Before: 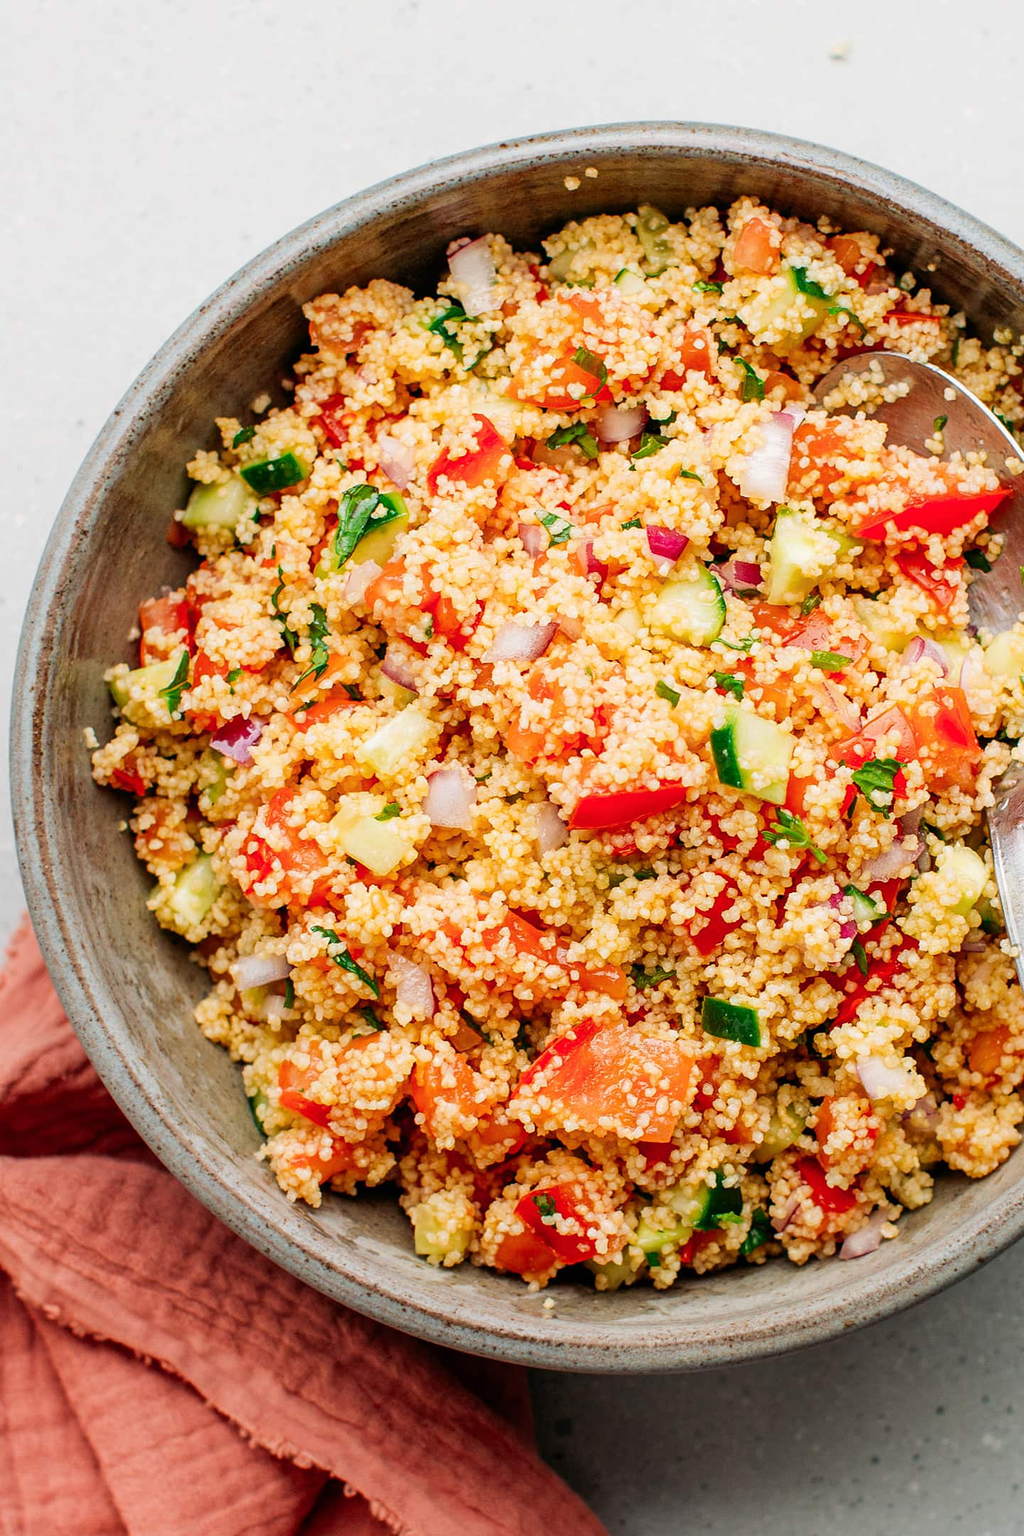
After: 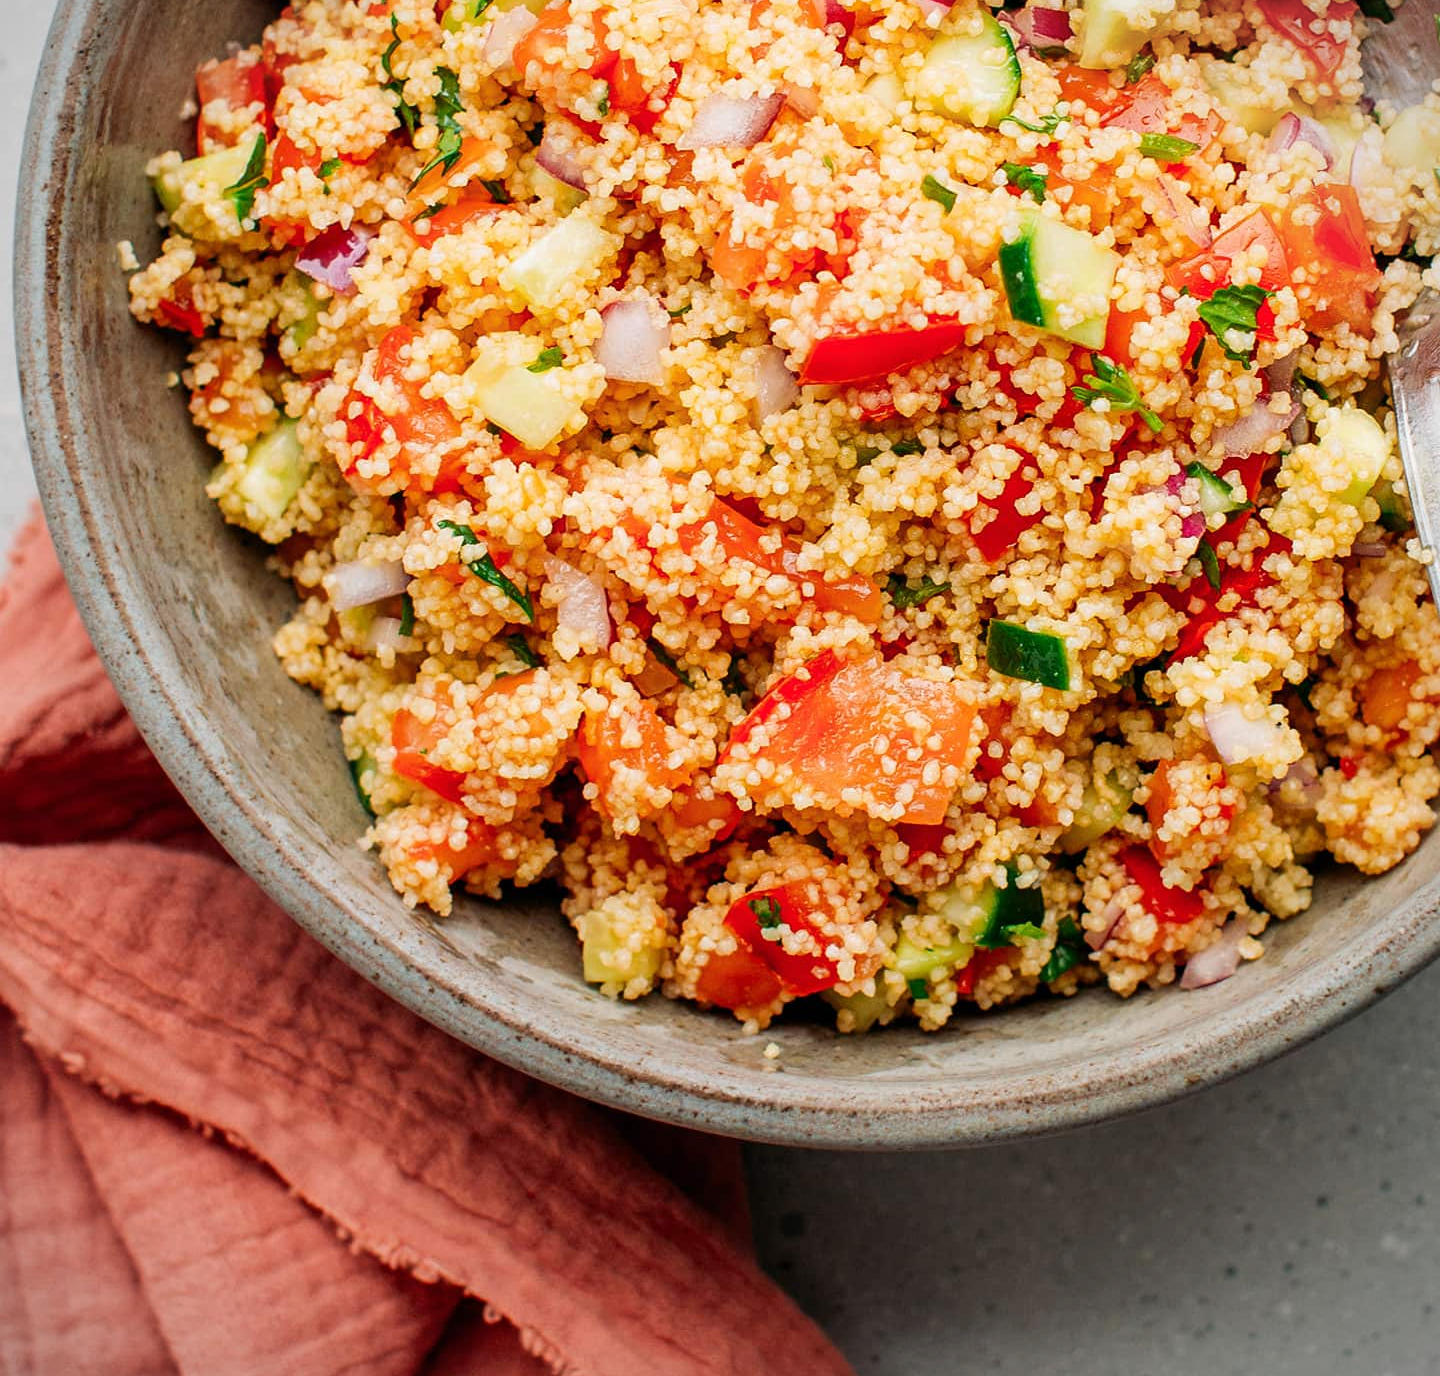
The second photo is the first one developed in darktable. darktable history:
vignetting: fall-off start 99.25%, fall-off radius 64.96%, center (-0.033, -0.045), automatic ratio true
crop and rotate: top 36.27%
